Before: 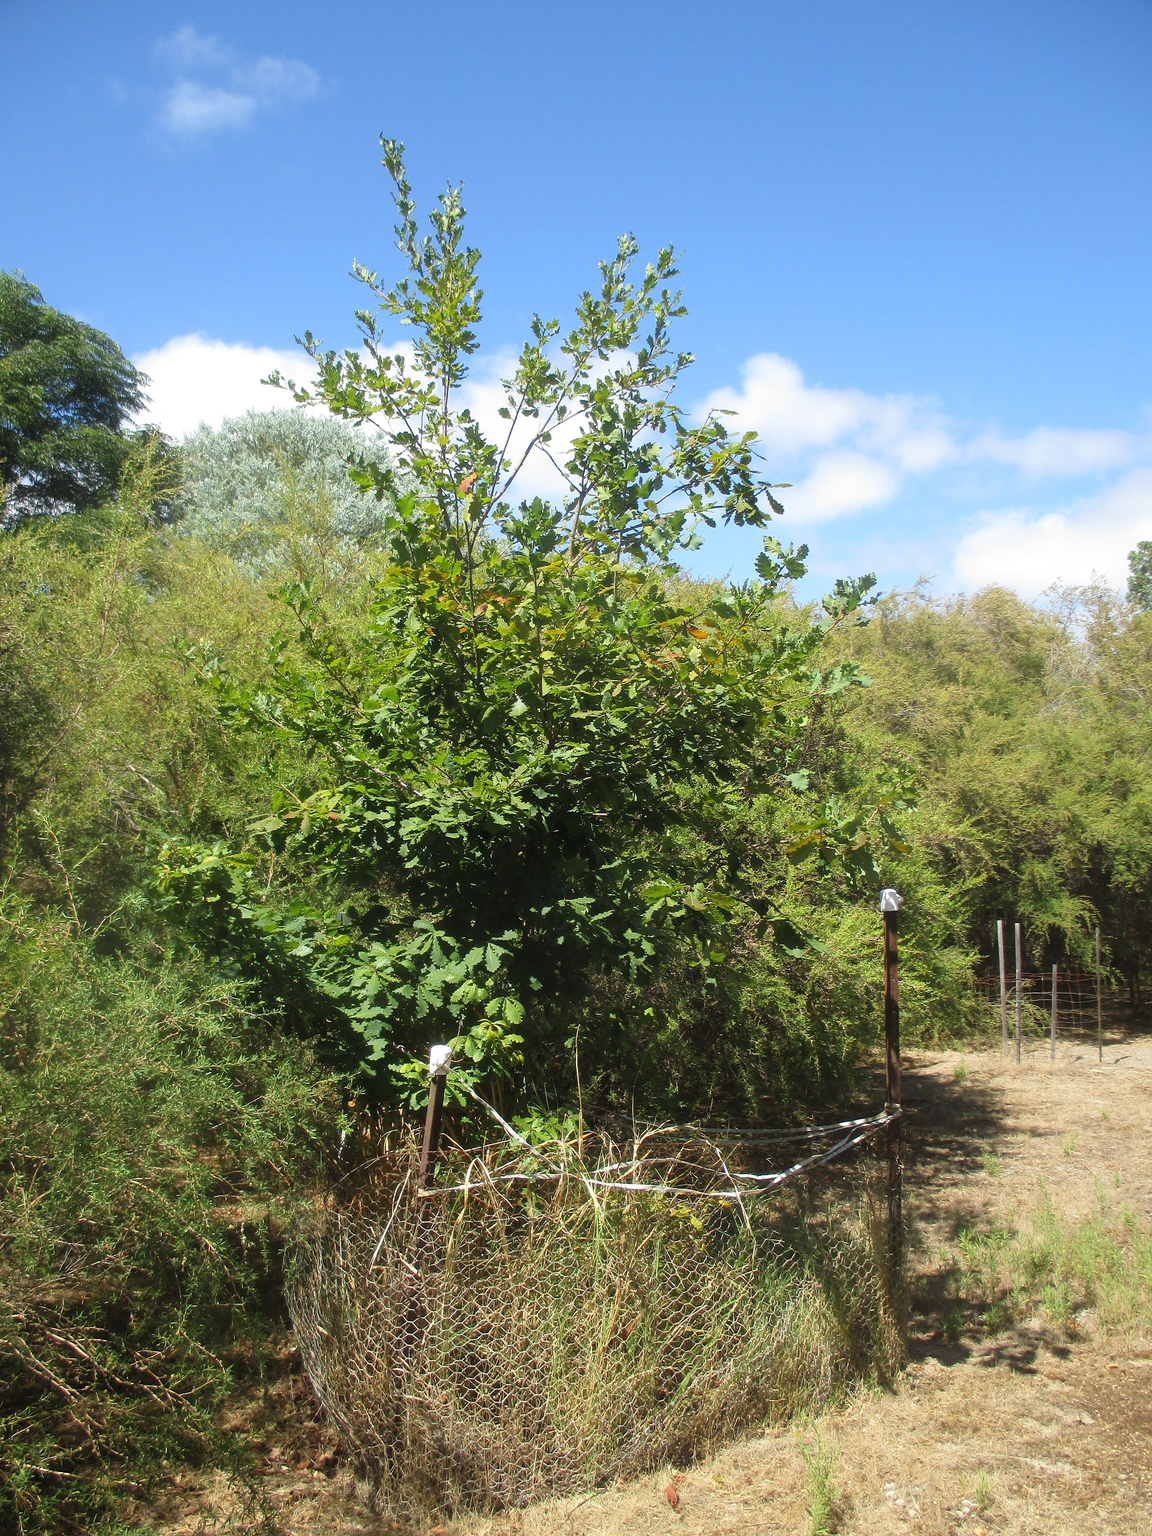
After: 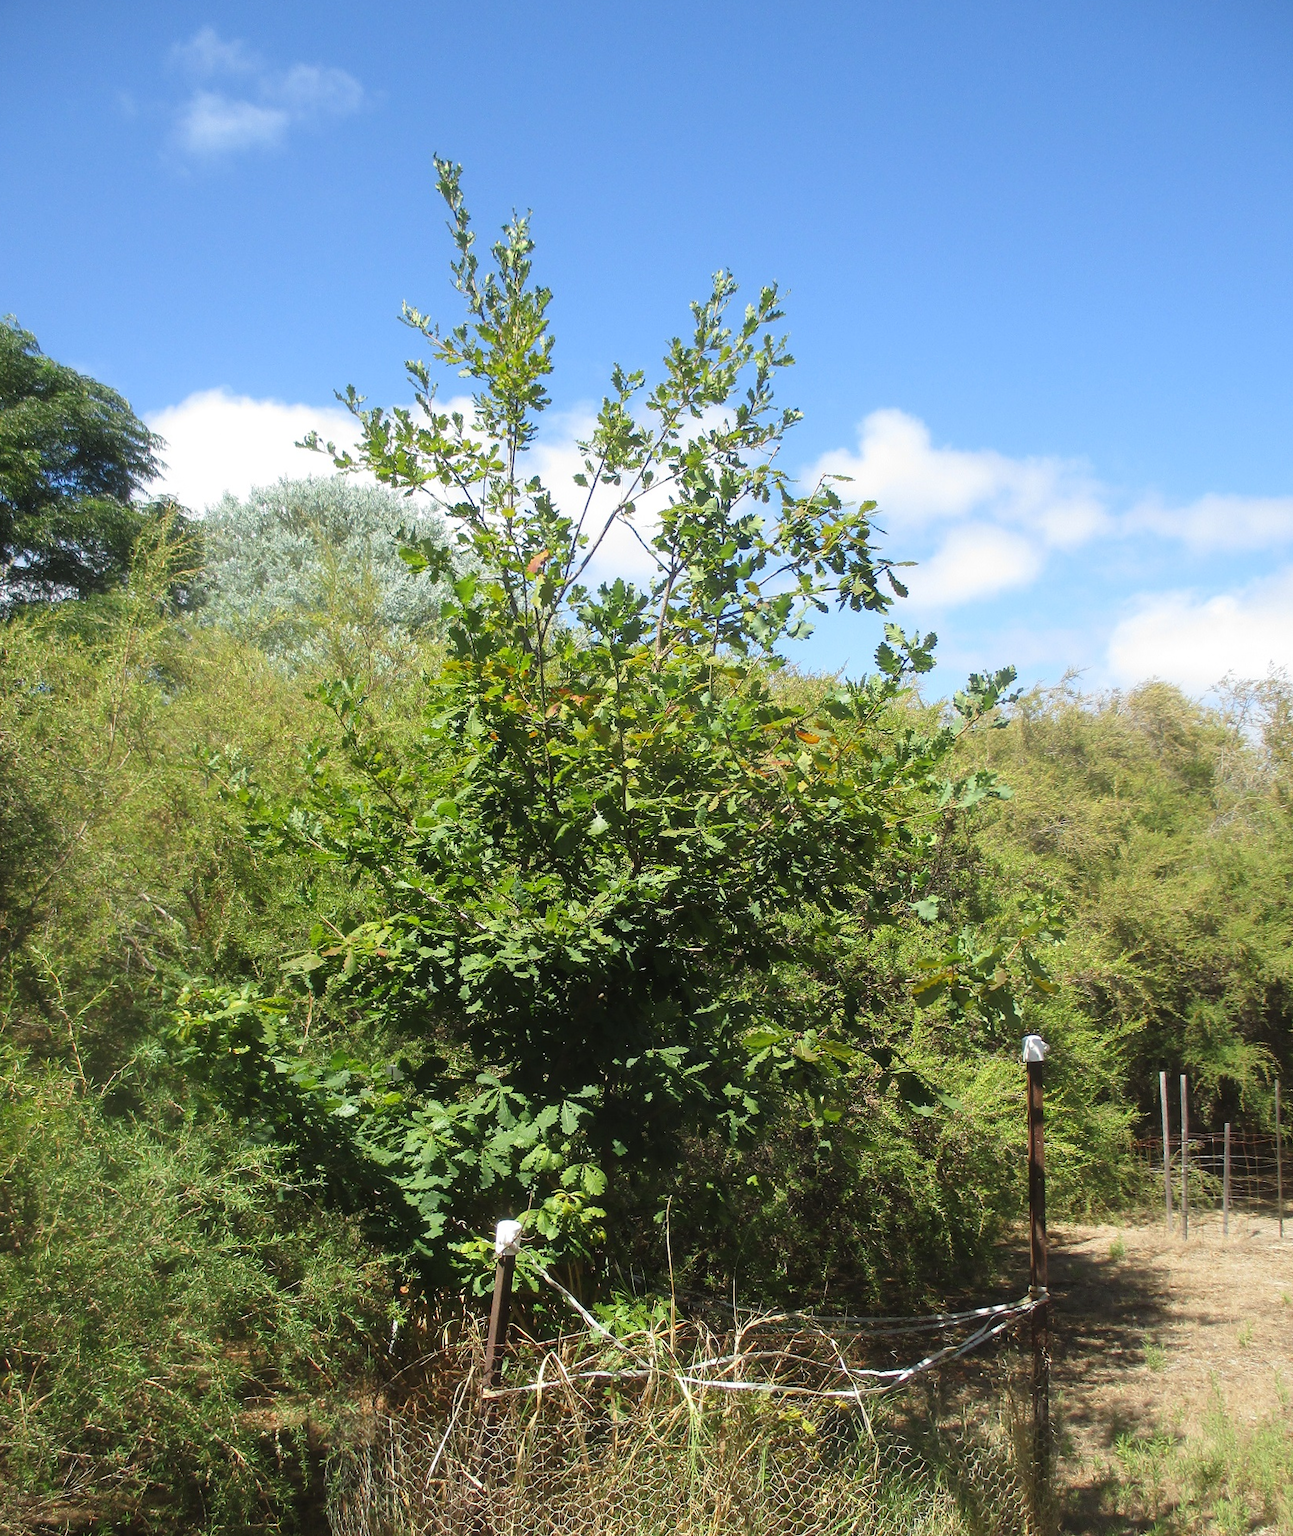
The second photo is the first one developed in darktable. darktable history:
crop and rotate: angle 0.216°, left 0.403%, right 3.225%, bottom 14.127%
